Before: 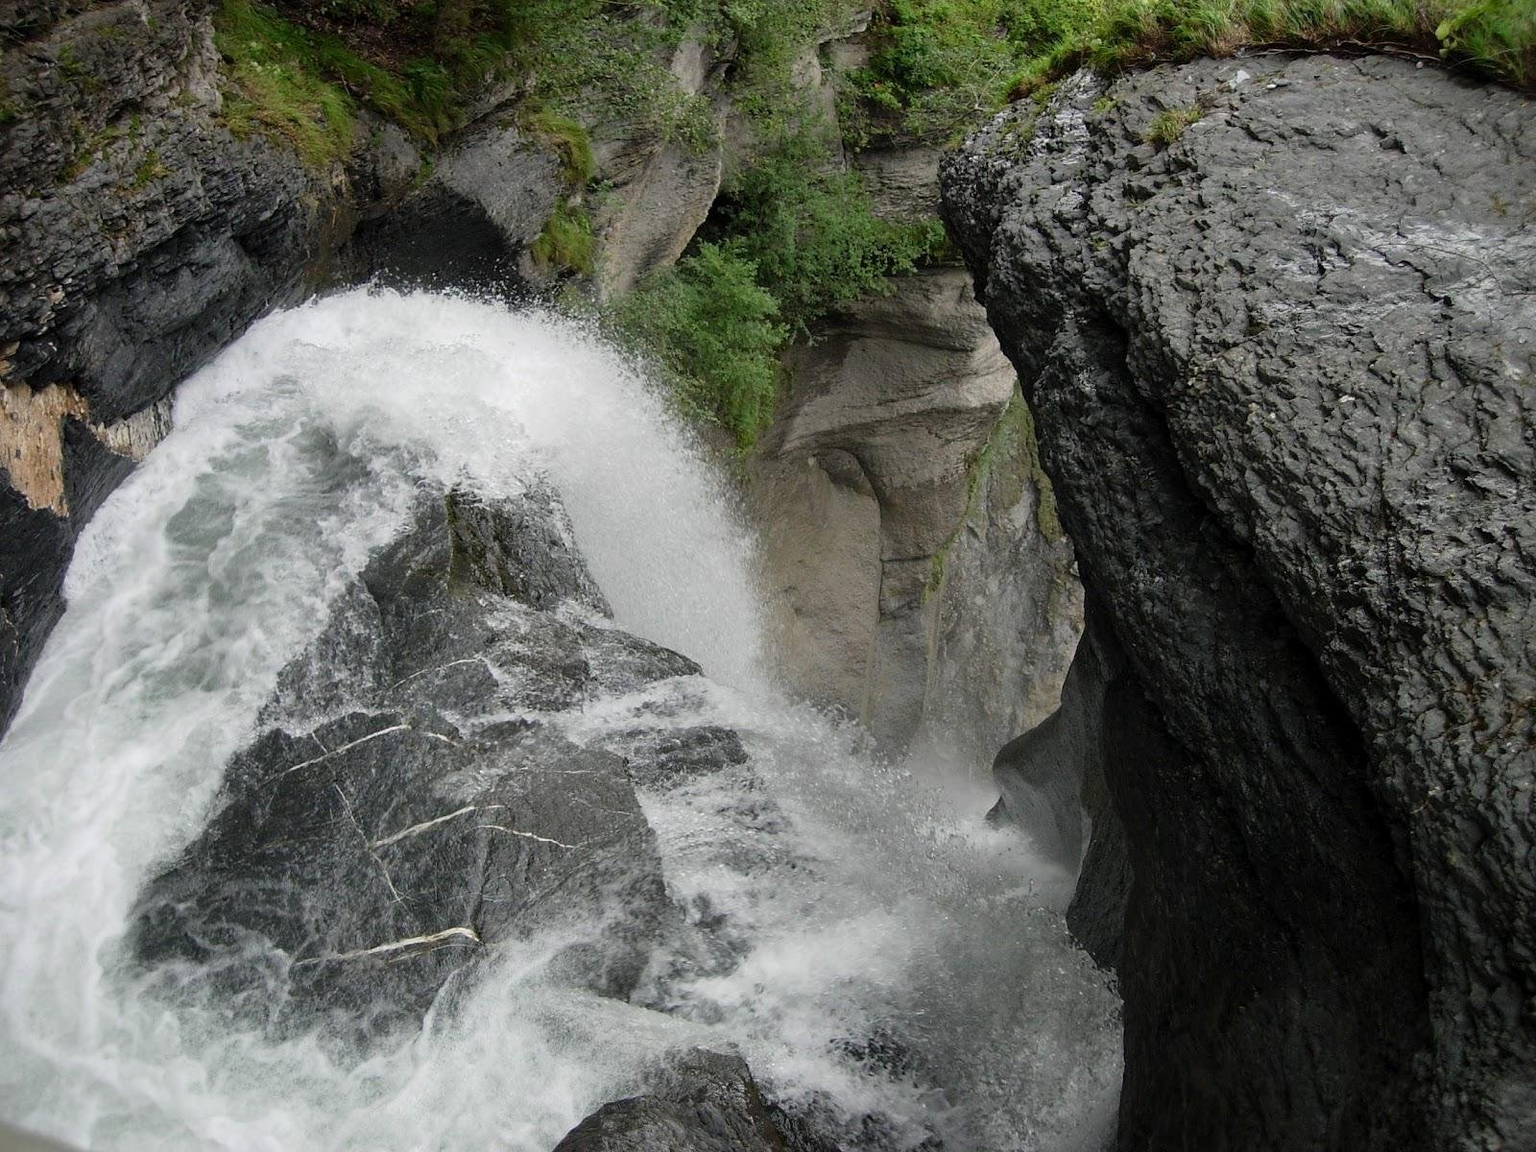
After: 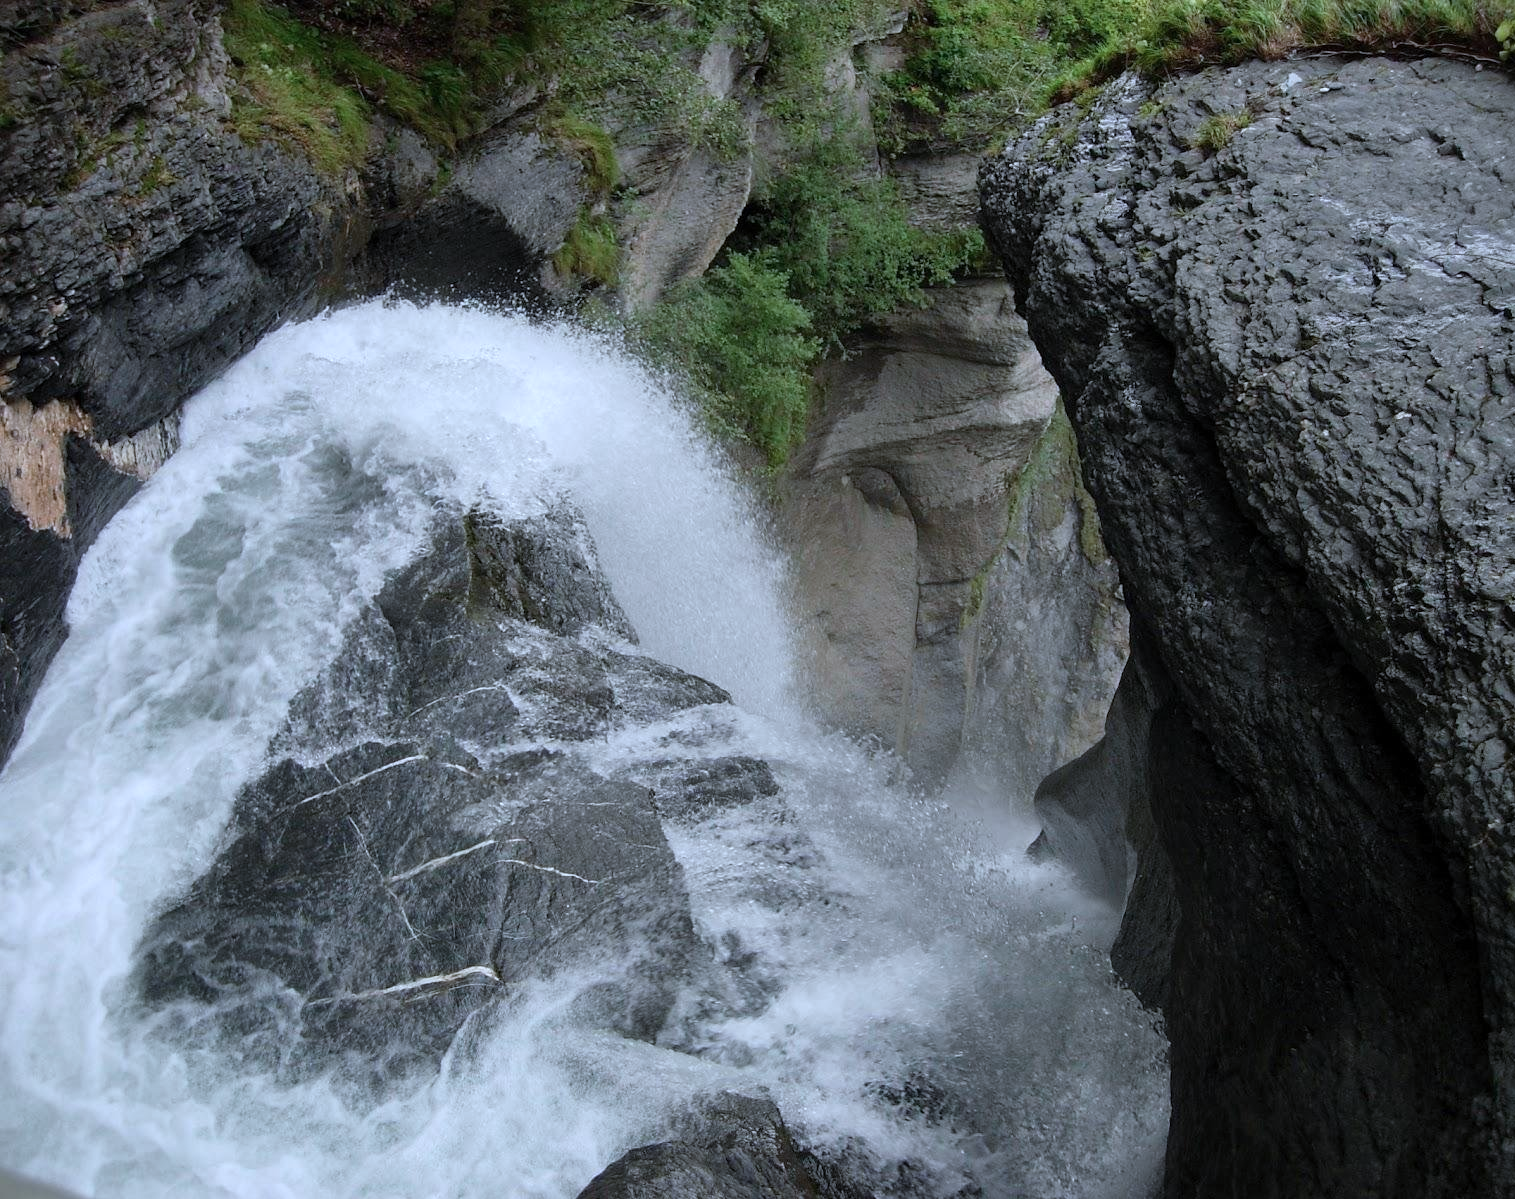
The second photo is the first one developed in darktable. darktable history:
crop and rotate: right 5.299%
color correction: highlights a* -1.92, highlights b* -18.12
shadows and highlights: radius 335.79, shadows 63.96, highlights 4.11, compress 87.54%, soften with gaussian
